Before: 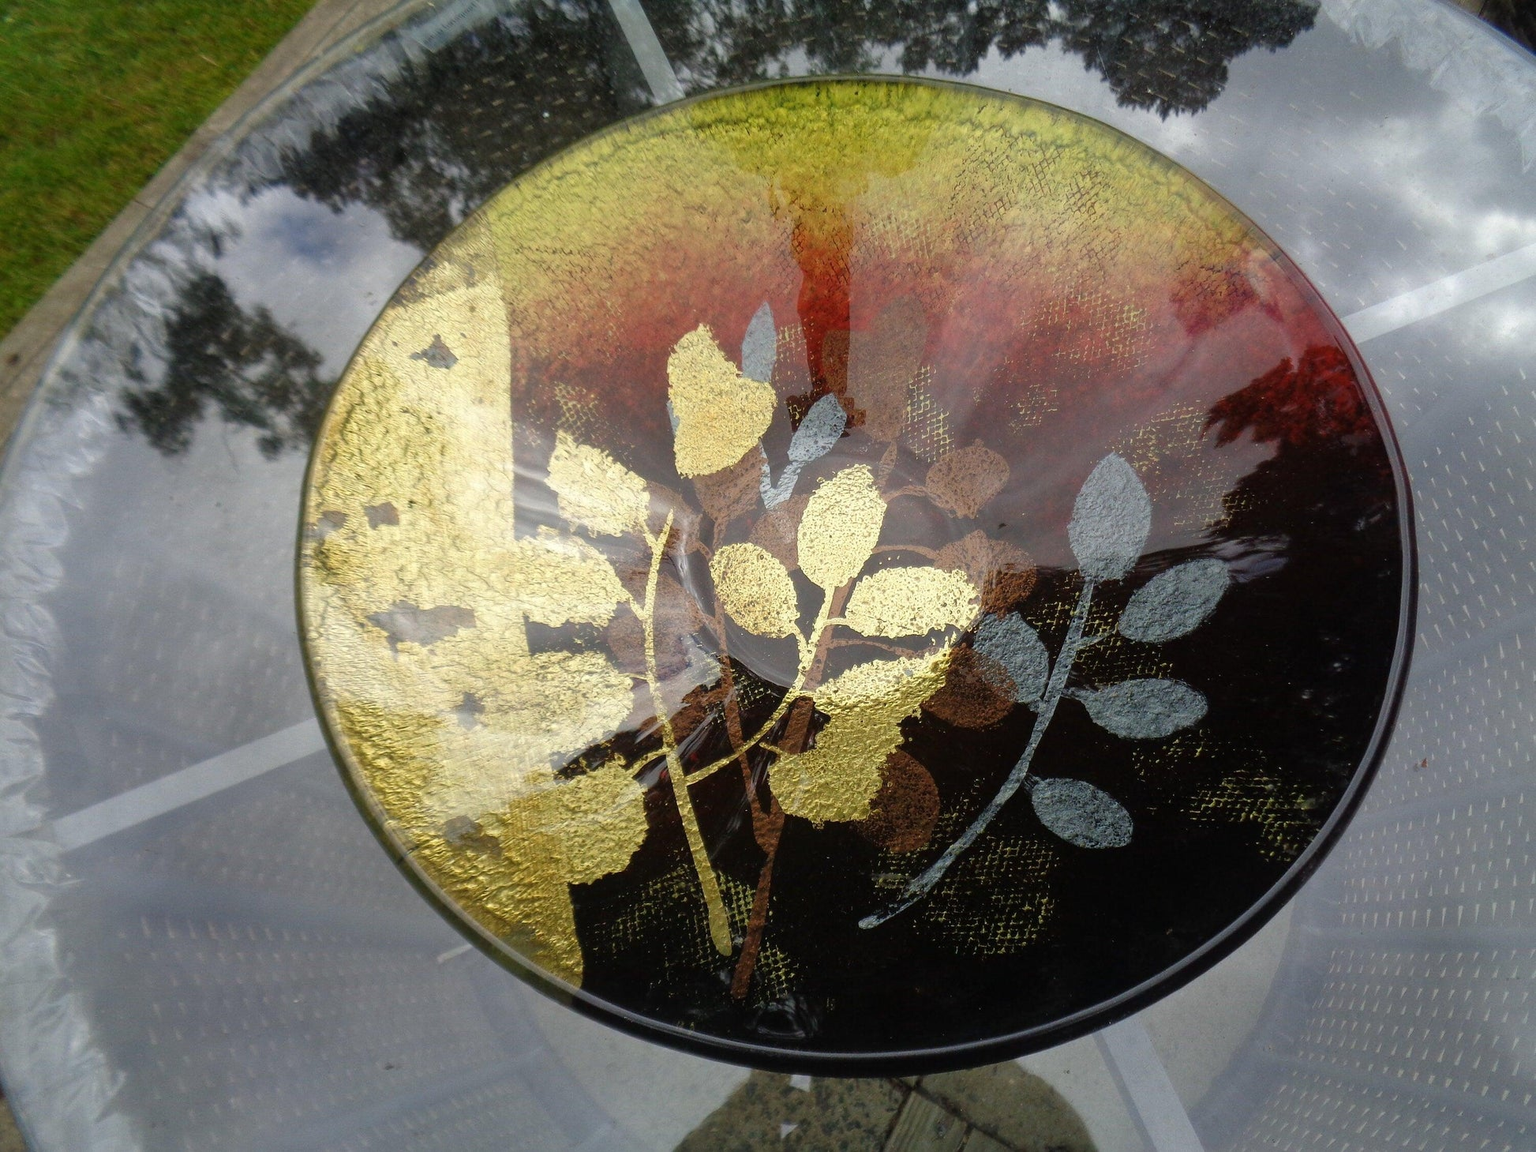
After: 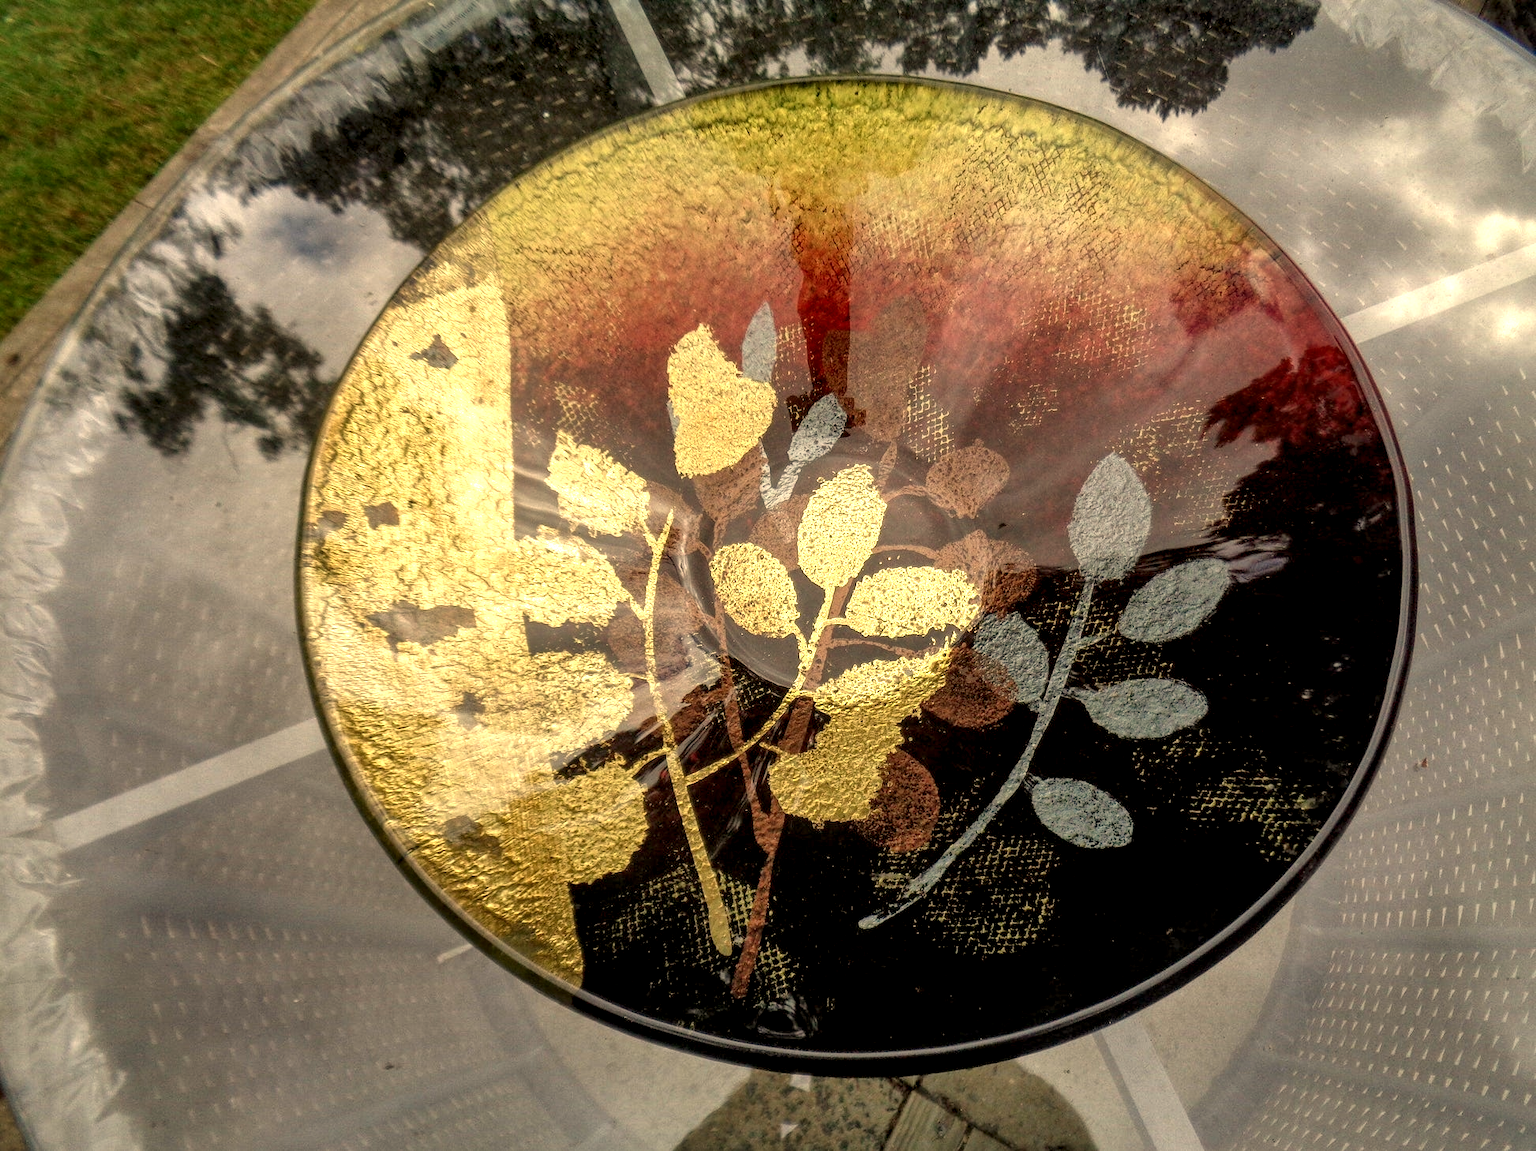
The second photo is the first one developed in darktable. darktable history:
local contrast: highlights 79%, shadows 56%, detail 175%, midtone range 0.428
shadows and highlights: on, module defaults
white balance: red 1.138, green 0.996, blue 0.812
